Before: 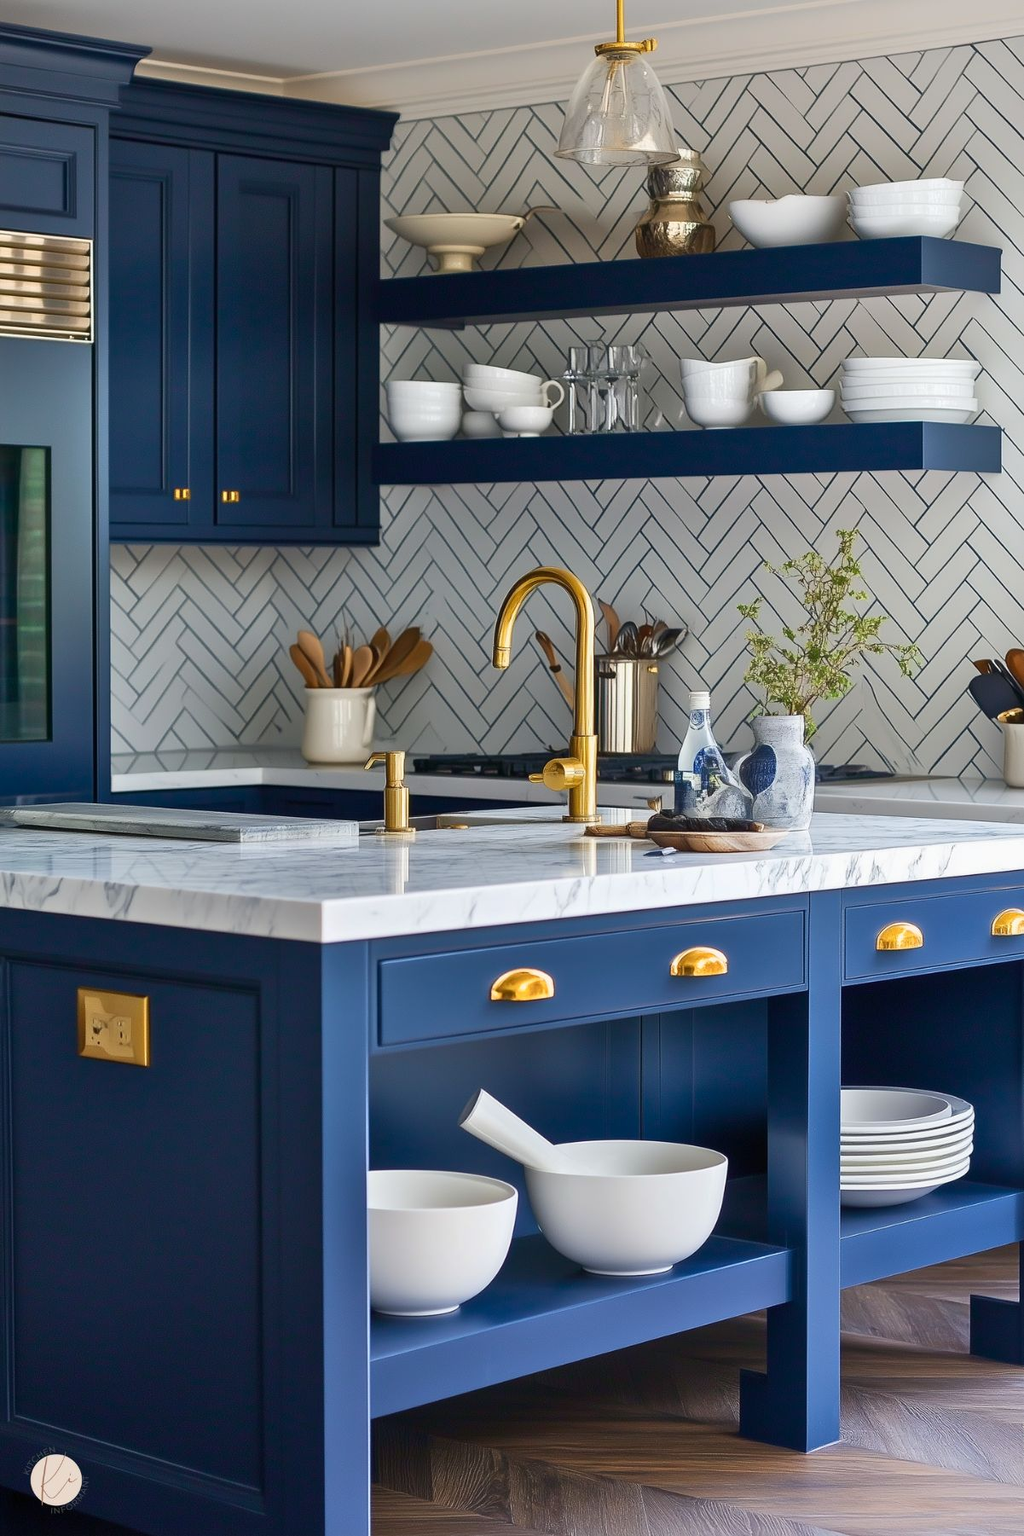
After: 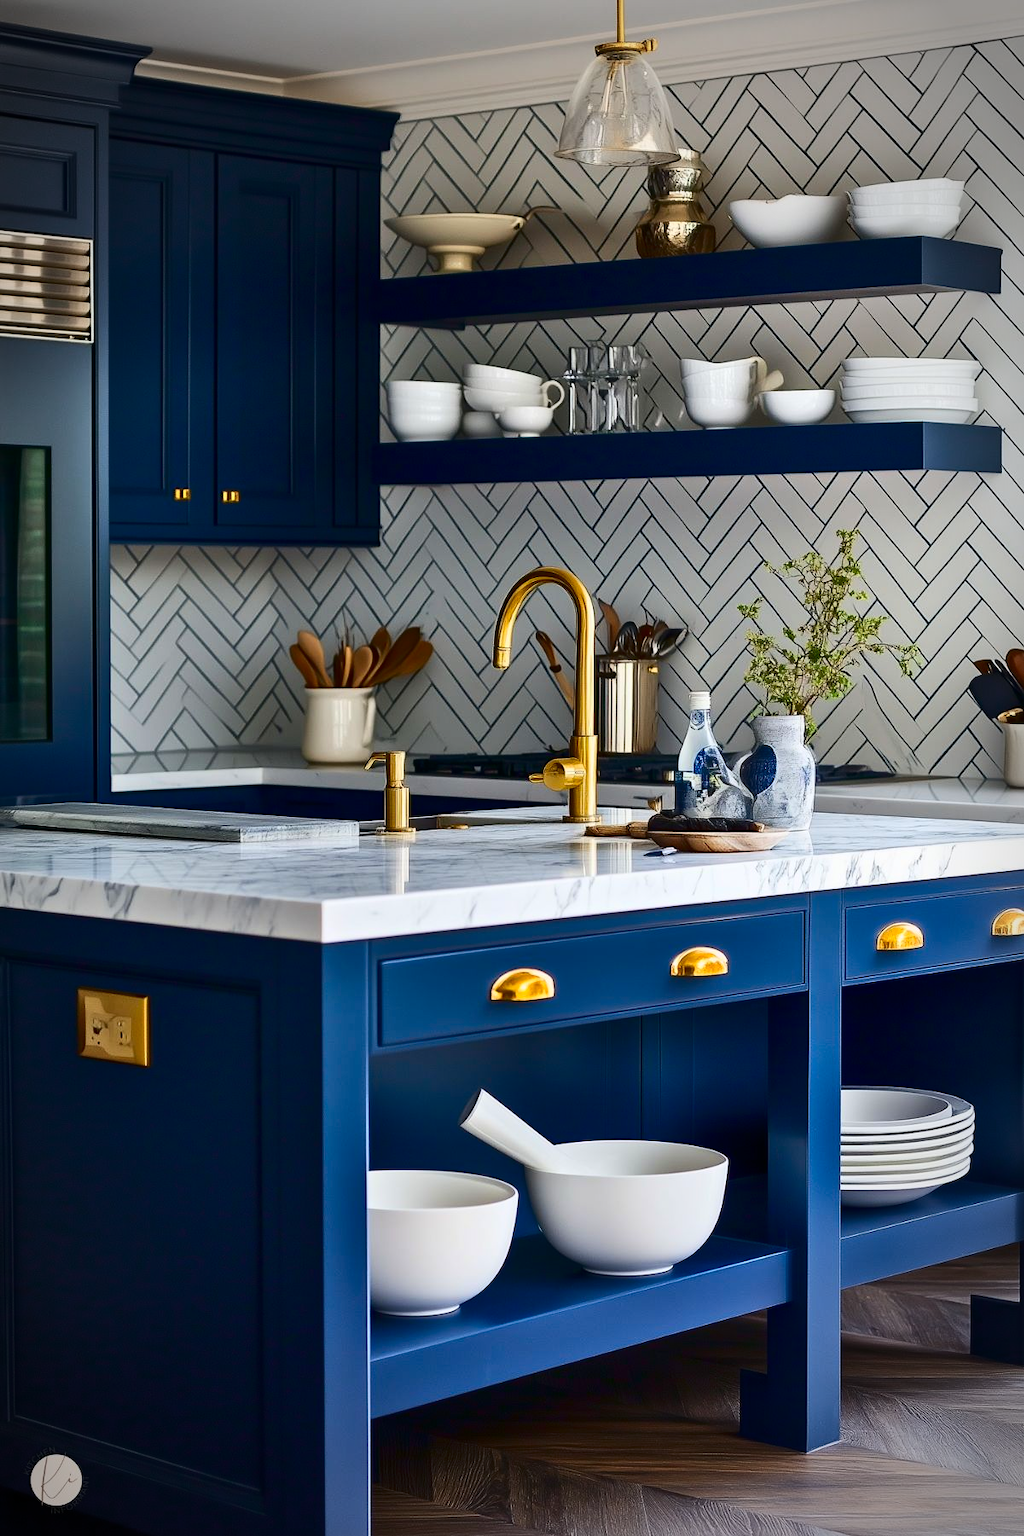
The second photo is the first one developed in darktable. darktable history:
contrast brightness saturation: contrast 0.206, brightness -0.11, saturation 0.206
vignetting: automatic ratio true
